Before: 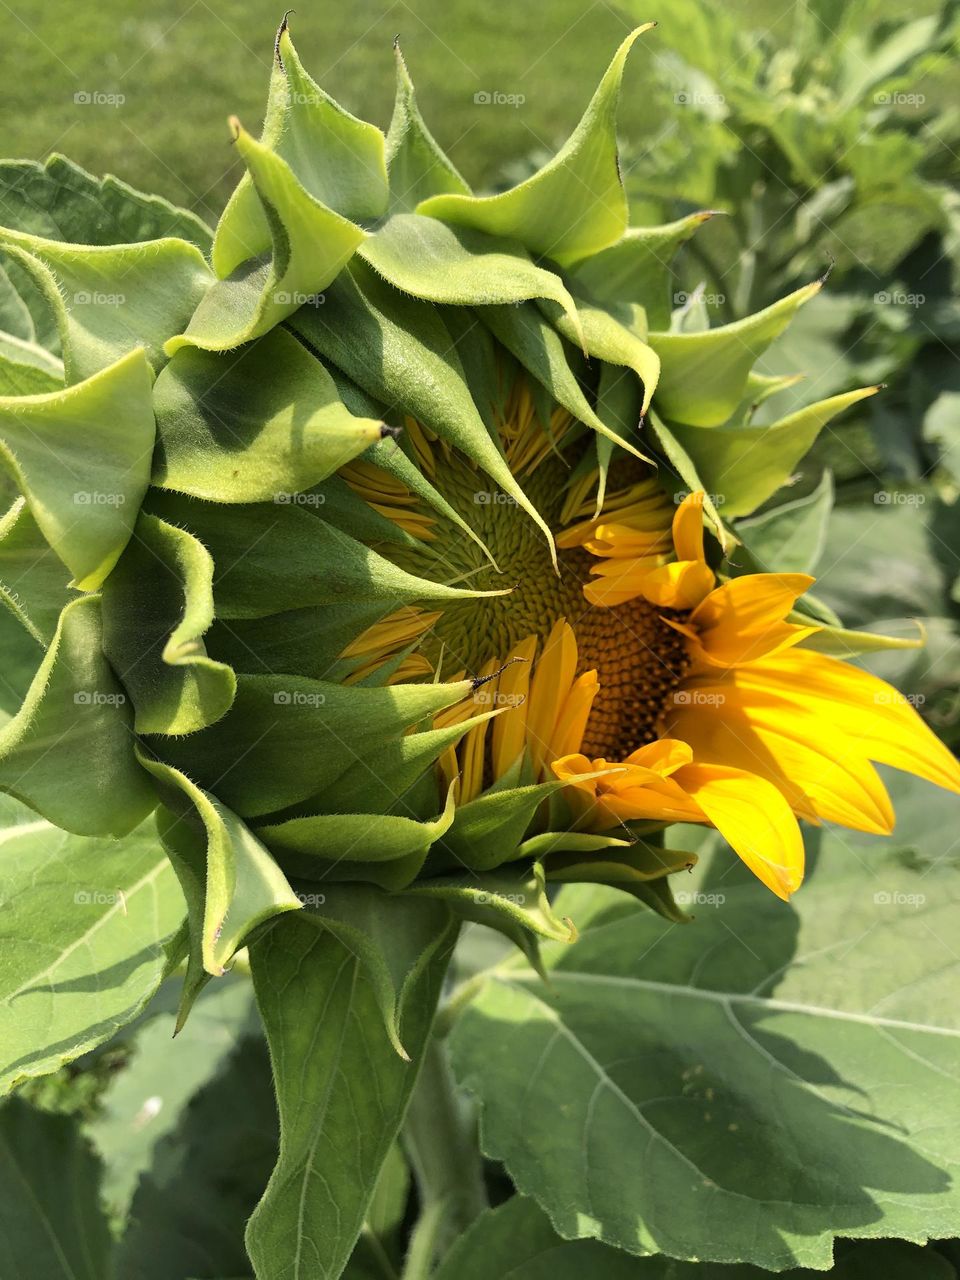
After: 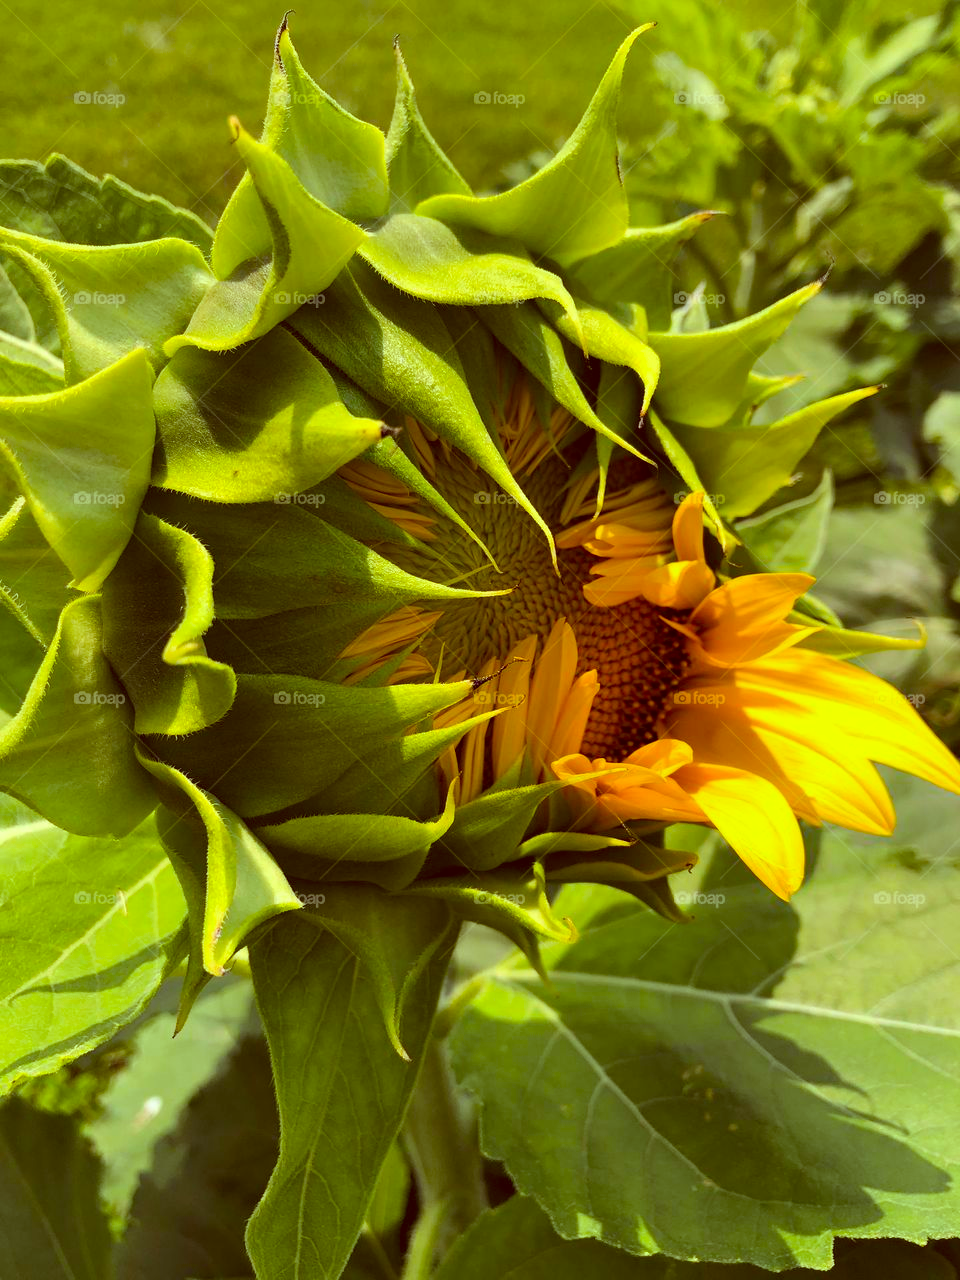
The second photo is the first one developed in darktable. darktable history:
color balance rgb: linear chroma grading › global chroma 14.642%, perceptual saturation grading › global saturation 29.943%, global vibrance 9.876%
color correction: highlights a* -7.15, highlights b* -0.202, shadows a* 20.09, shadows b* 11.51
